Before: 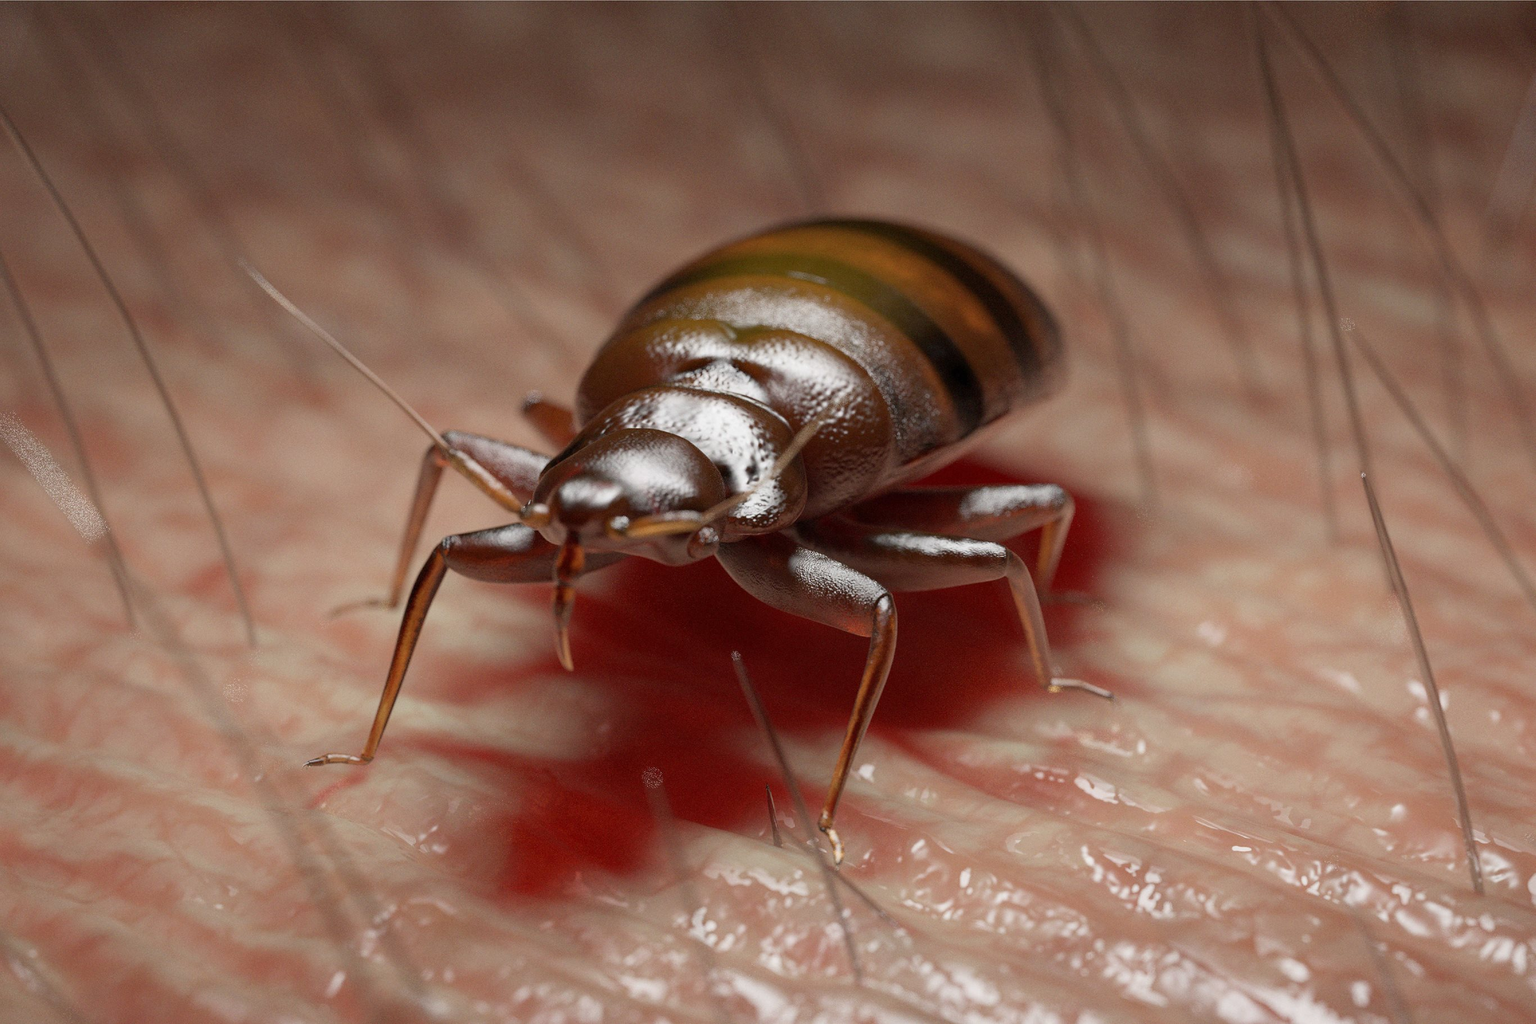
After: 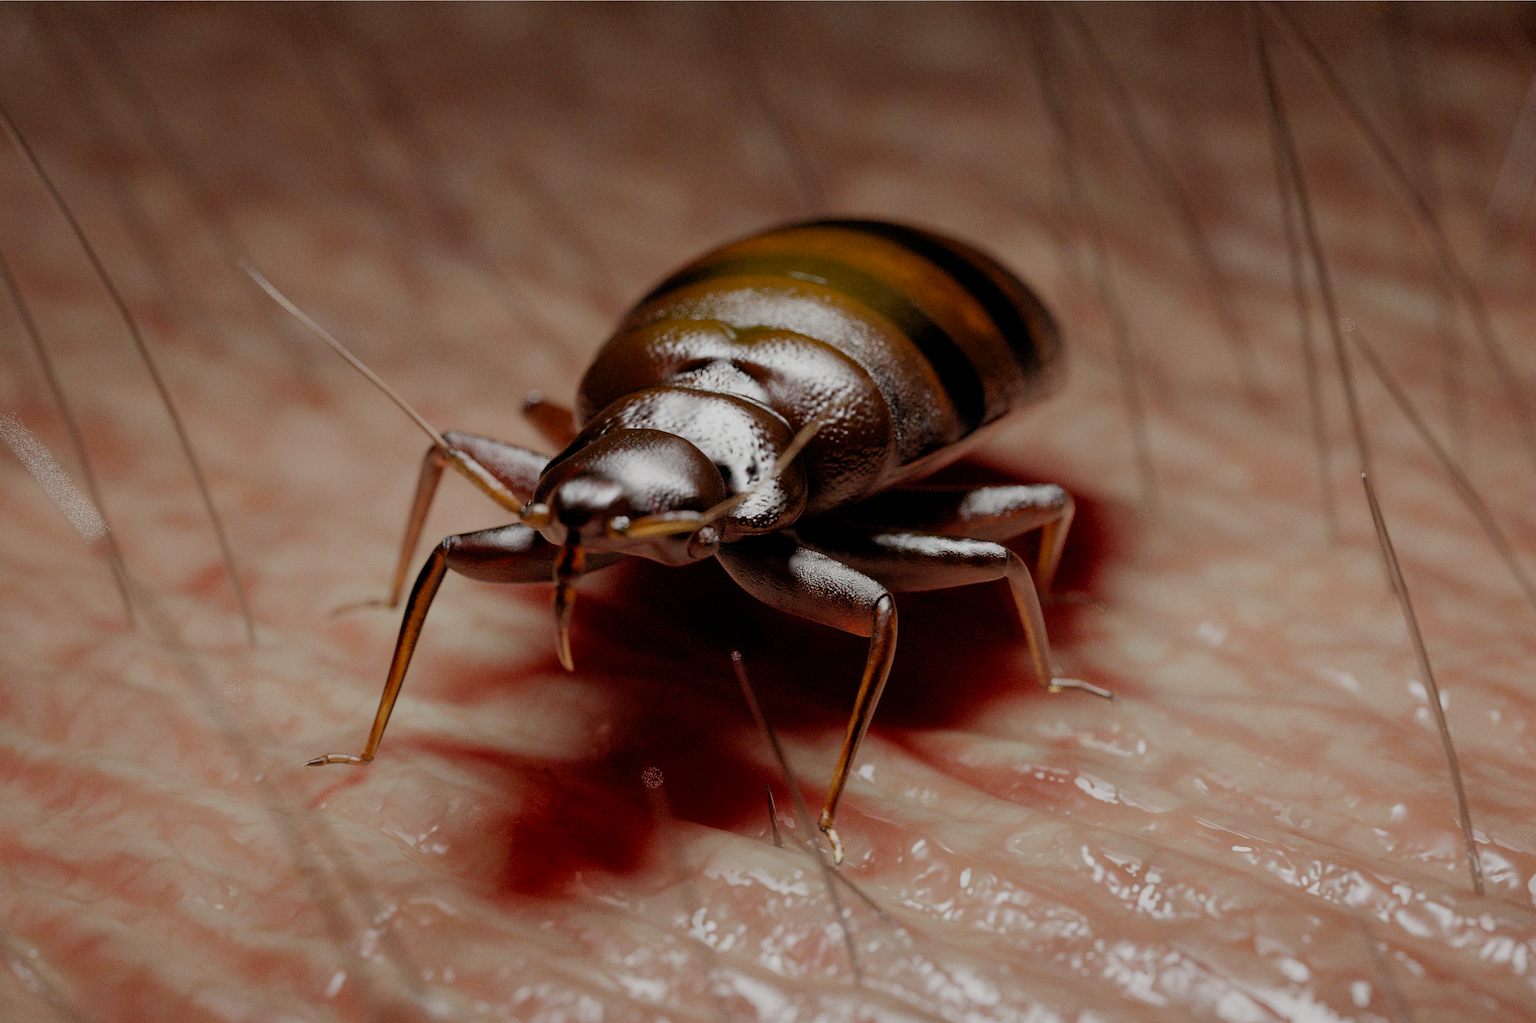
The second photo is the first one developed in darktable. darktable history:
filmic rgb: black relative exposure -5.01 EV, white relative exposure 3.96 EV, hardness 2.9, contrast 1.297, highlights saturation mix -9.53%, preserve chrominance no, color science v4 (2020)
tone equalizer: -8 EV 0.263 EV, -7 EV 0.406 EV, -6 EV 0.447 EV, -5 EV 0.252 EV, -3 EV -0.246 EV, -2 EV -0.422 EV, -1 EV -0.402 EV, +0 EV -0.245 EV, edges refinement/feathering 500, mask exposure compensation -1.57 EV, preserve details no
